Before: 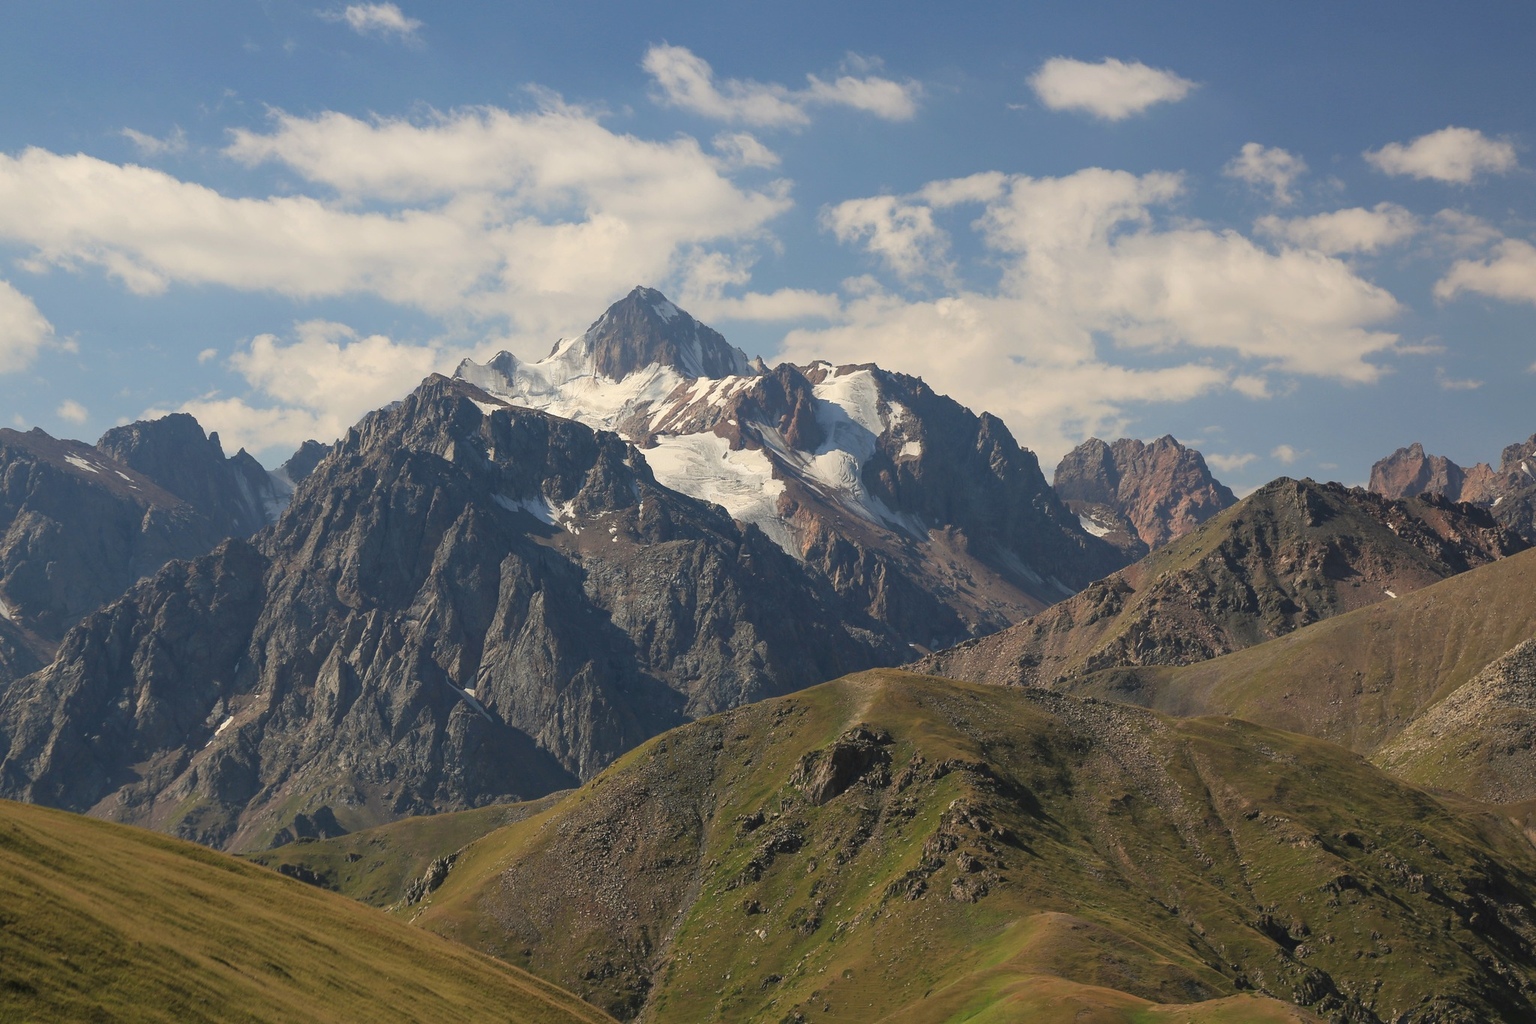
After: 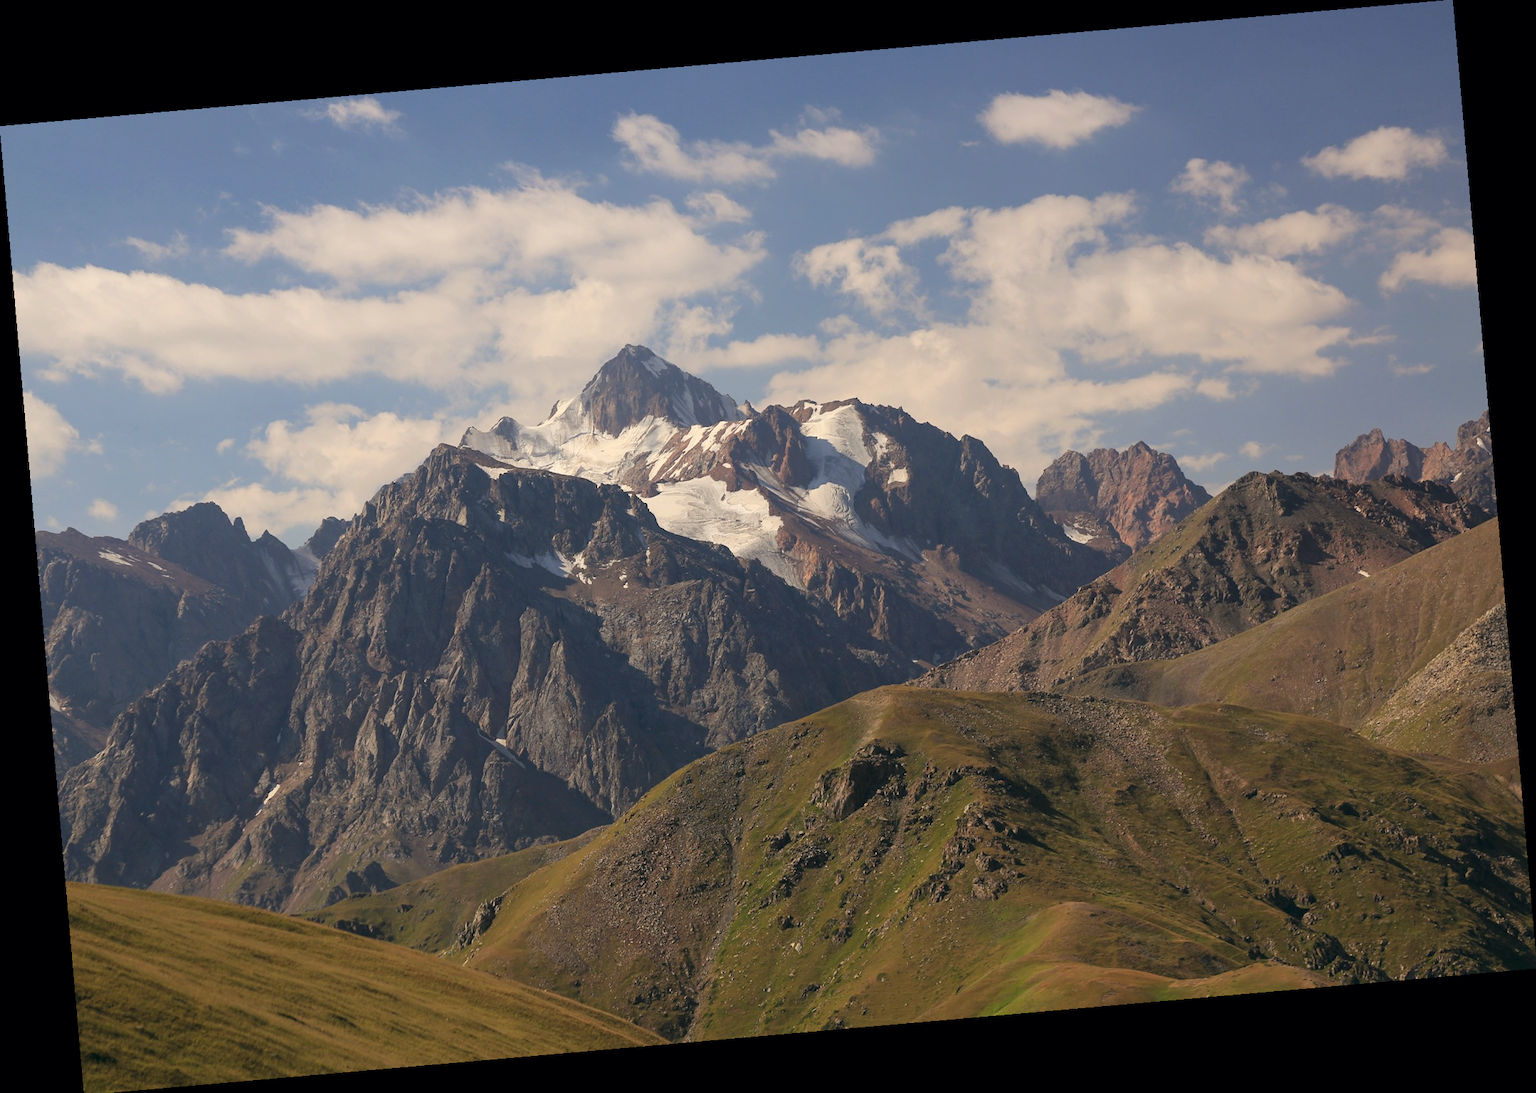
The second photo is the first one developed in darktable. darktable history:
color balance: lift [0.998, 0.998, 1.001, 1.002], gamma [0.995, 1.025, 0.992, 0.975], gain [0.995, 1.02, 0.997, 0.98]
rotate and perspective: rotation -4.98°, automatic cropping off
